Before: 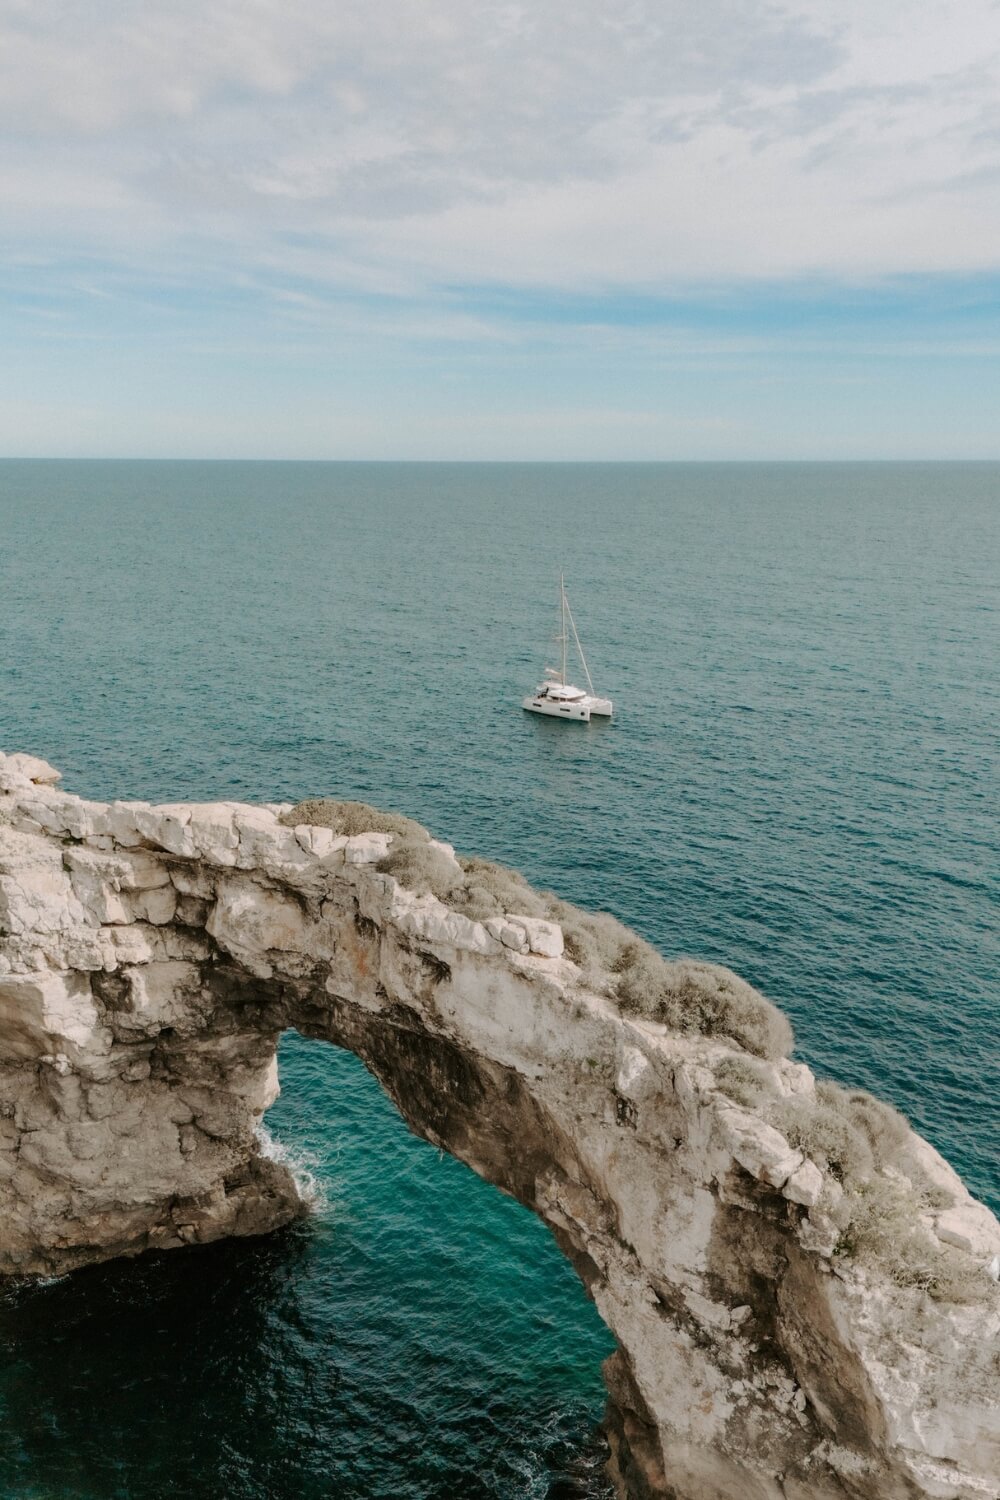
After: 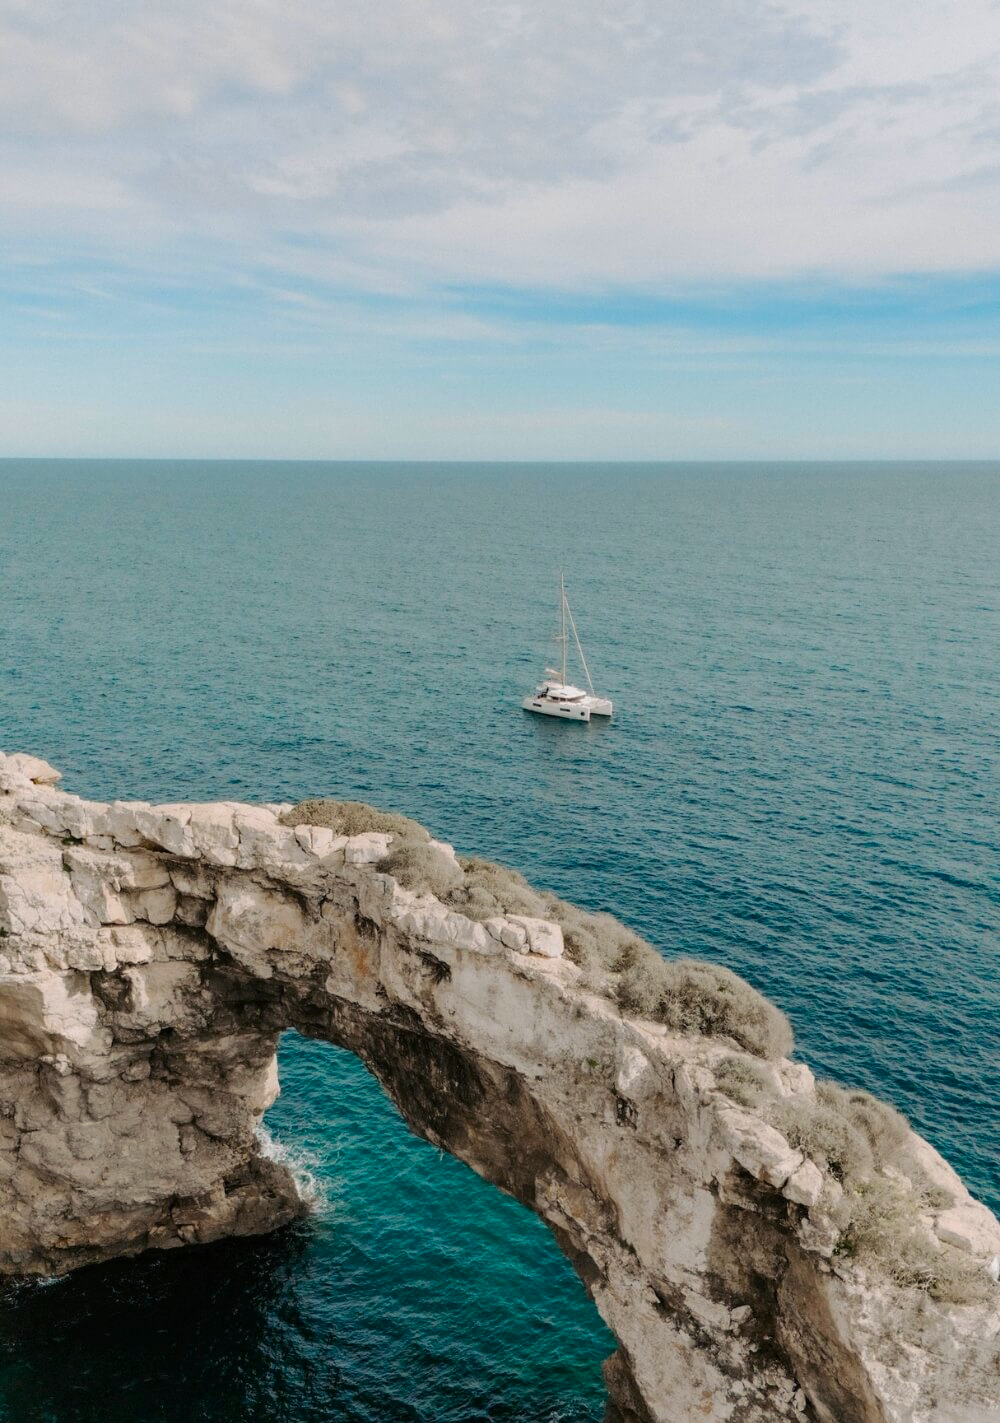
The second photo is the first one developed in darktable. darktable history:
crop and rotate: top 0.01%, bottom 5.091%
color balance rgb: shadows lift › luminance -21.324%, shadows lift › chroma 6.511%, shadows lift › hue 266.97°, linear chroma grading › global chroma 0.396%, perceptual saturation grading › global saturation 18.257%, global vibrance 20%
exposure: compensate exposure bias true, compensate highlight preservation false
